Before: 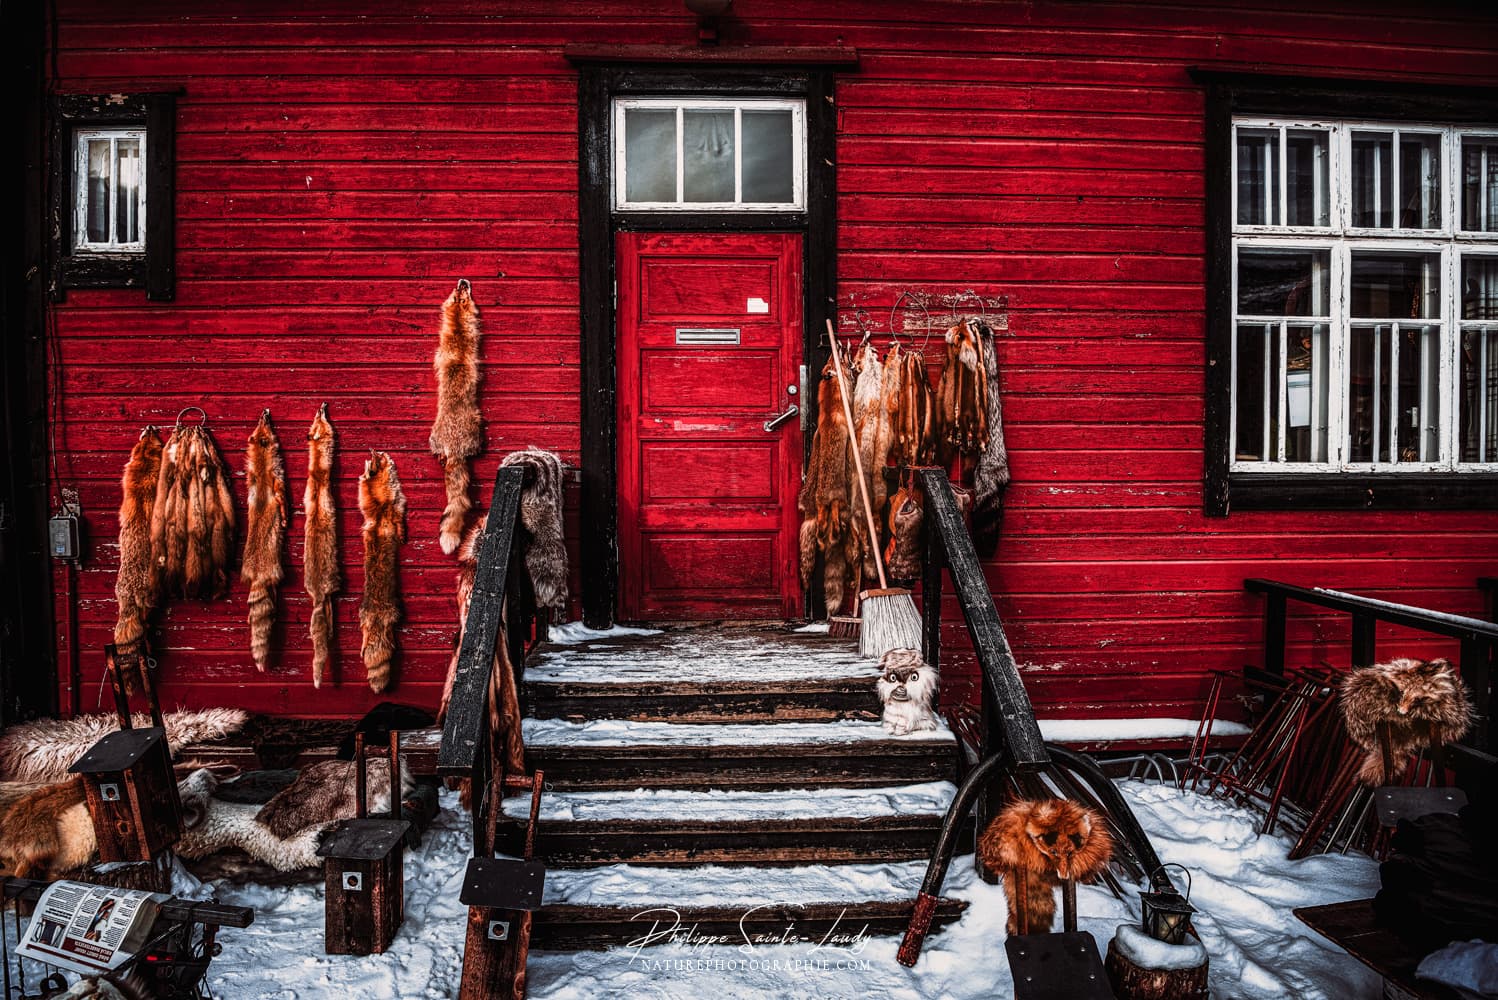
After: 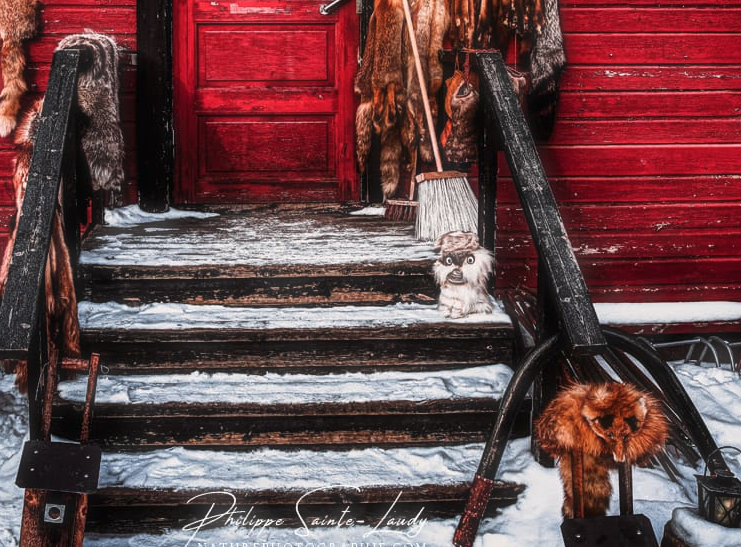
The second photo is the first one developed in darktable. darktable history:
crop: left 29.672%, top 41.786%, right 20.851%, bottom 3.487%
haze removal: strength -0.09, distance 0.358, compatibility mode true, adaptive false
